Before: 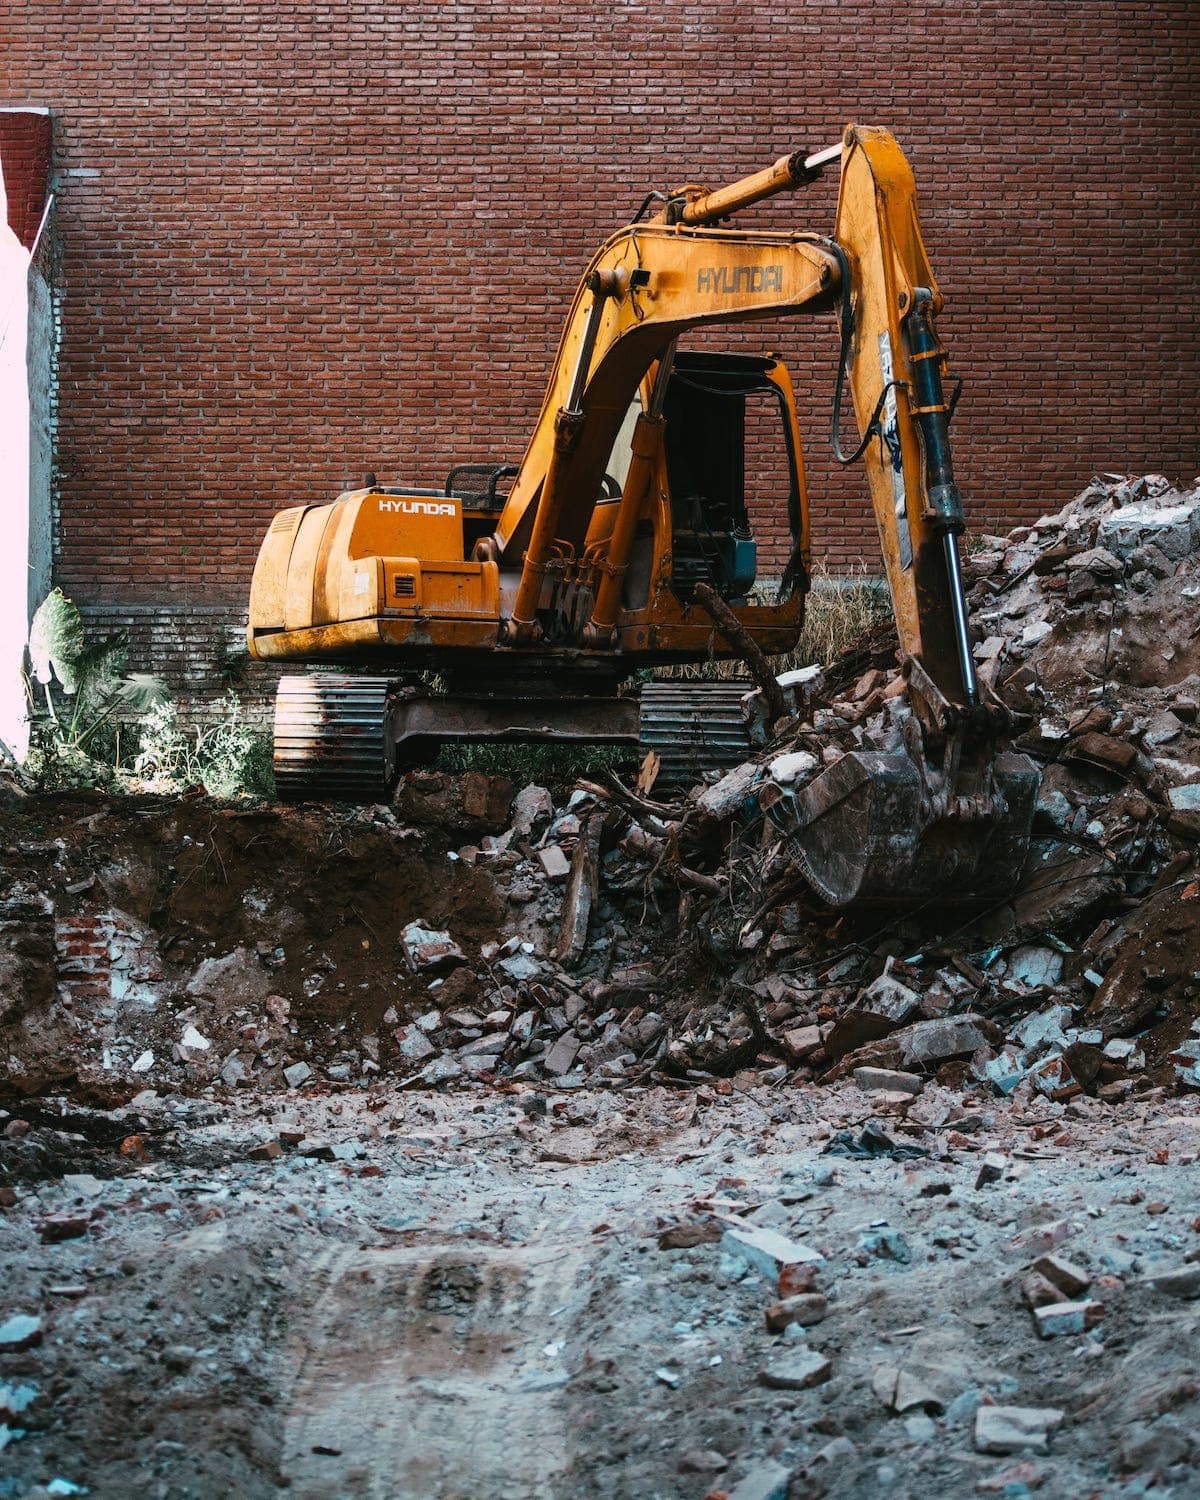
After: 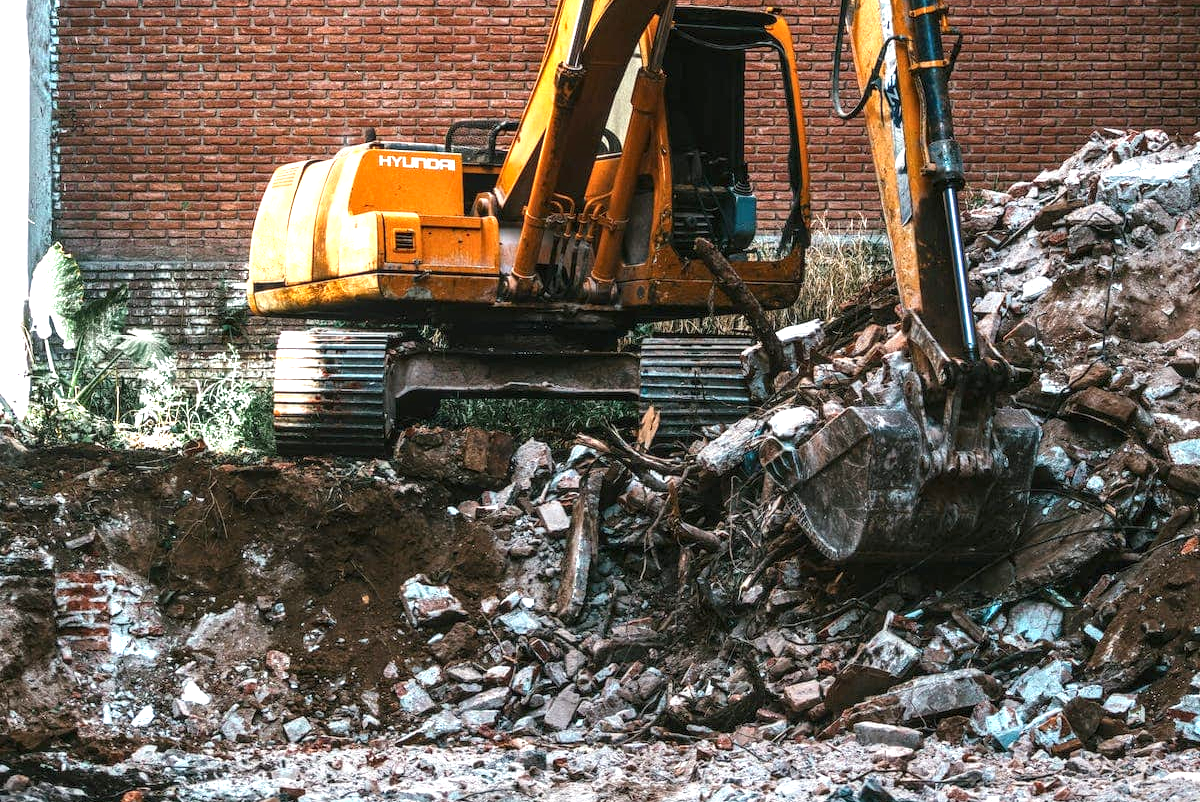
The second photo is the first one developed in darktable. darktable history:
crop and rotate: top 23.043%, bottom 23.437%
exposure: black level correction 0, exposure 0.95 EV, compensate exposure bias true, compensate highlight preservation false
local contrast: detail 130%
